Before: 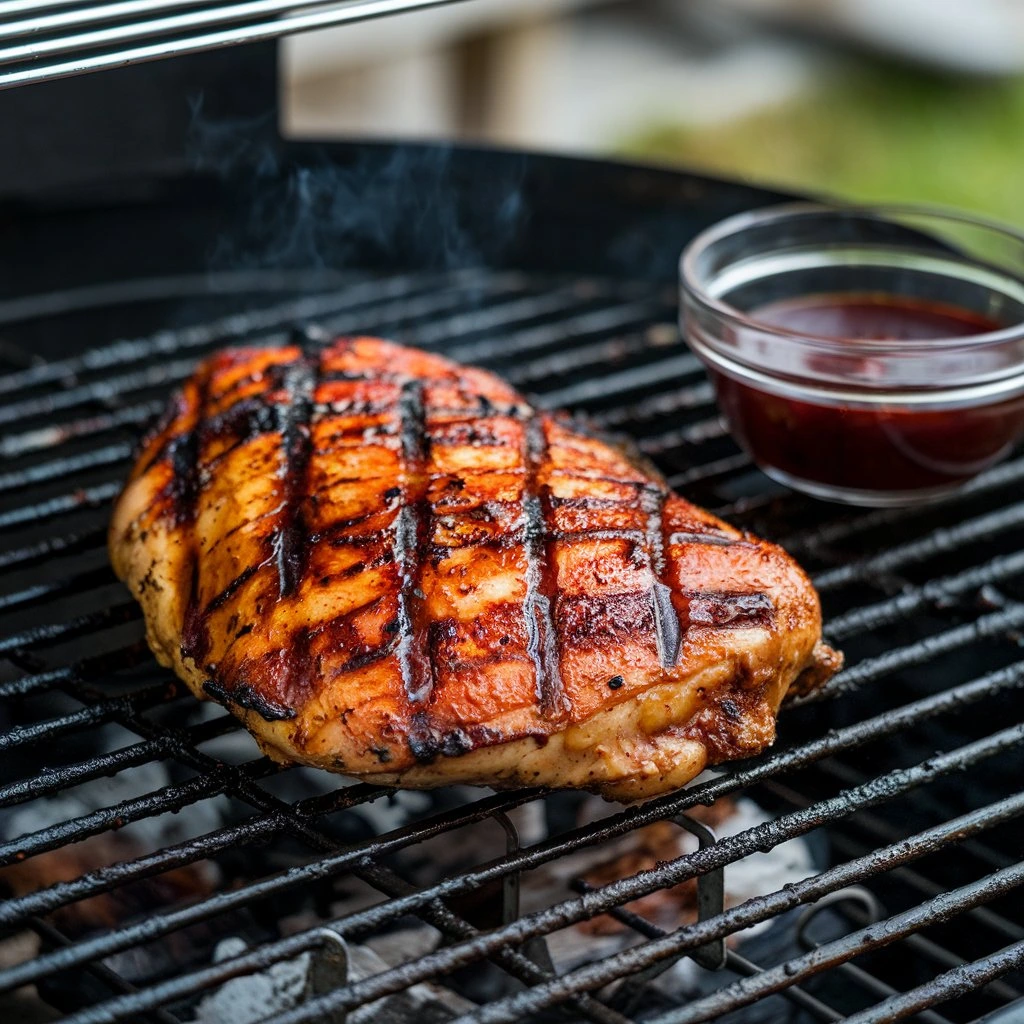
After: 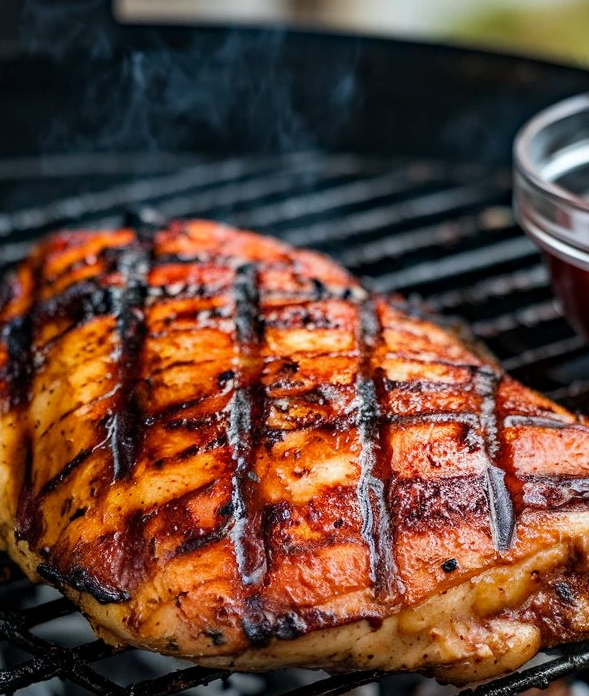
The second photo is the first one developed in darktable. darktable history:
haze removal: compatibility mode true, adaptive false
crop: left 16.215%, top 11.472%, right 26.181%, bottom 20.393%
